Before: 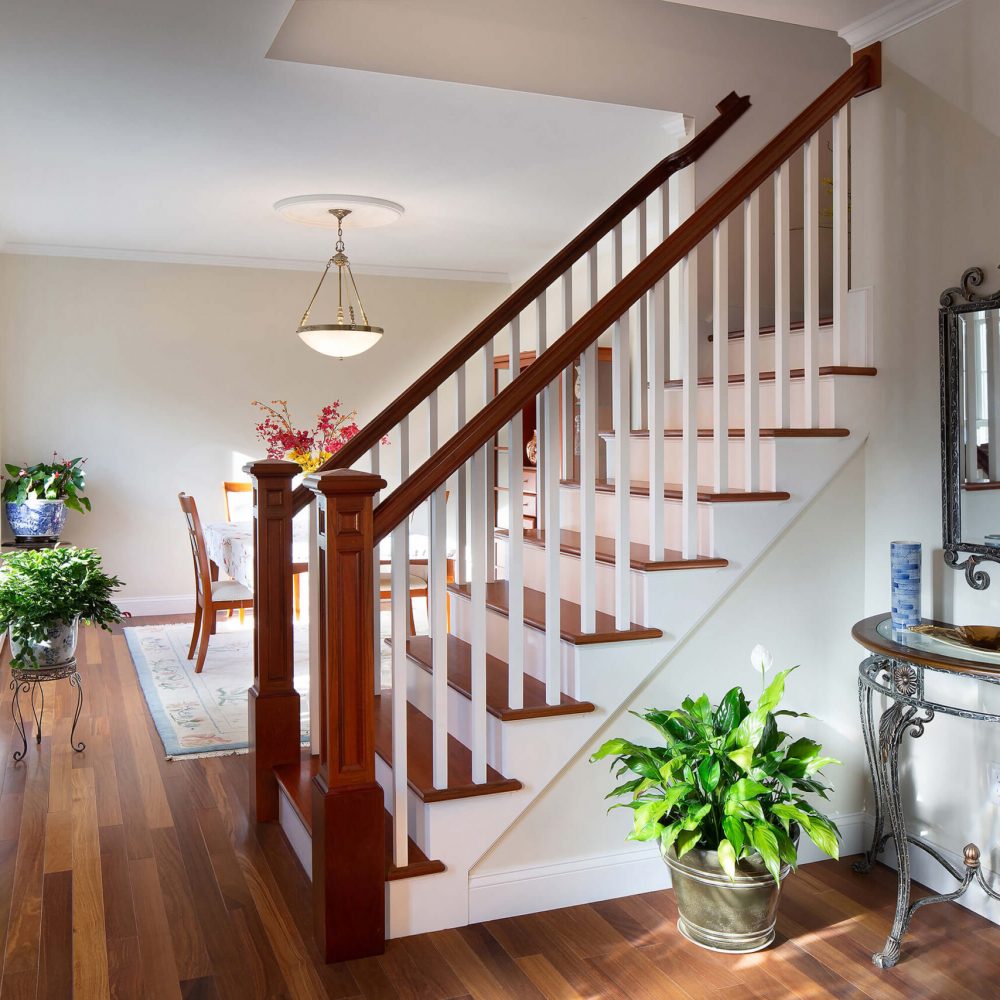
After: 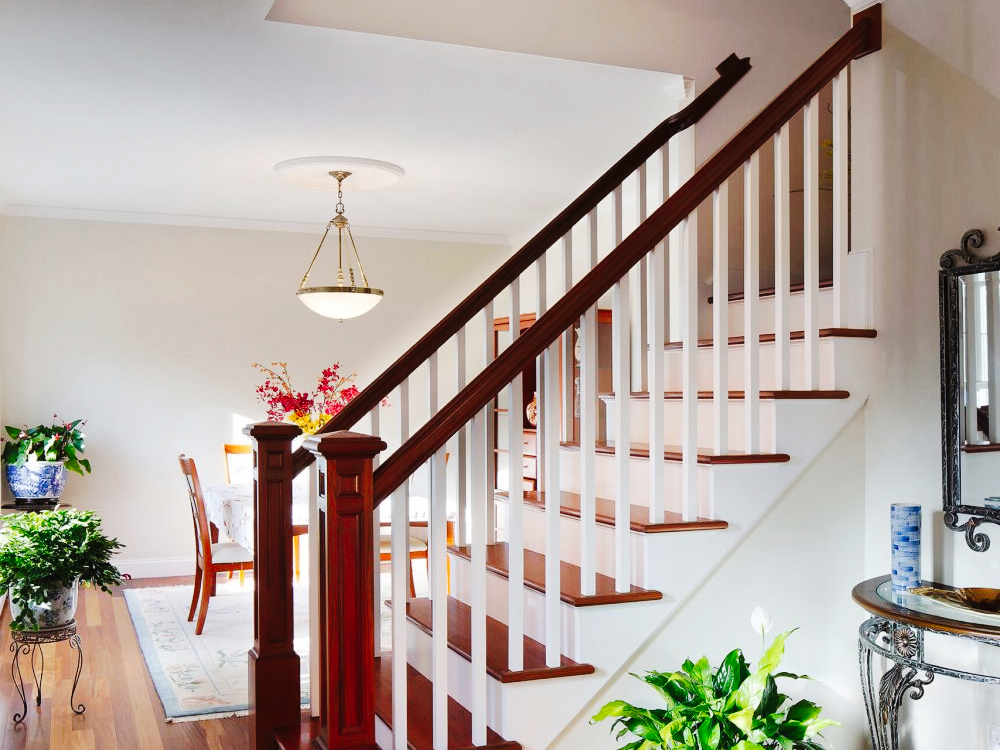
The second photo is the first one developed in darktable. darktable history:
crop: top 3.857%, bottom 21.132%
tone curve: curves: ch0 [(0, 0) (0.003, 0.018) (0.011, 0.021) (0.025, 0.028) (0.044, 0.039) (0.069, 0.05) (0.1, 0.06) (0.136, 0.081) (0.177, 0.117) (0.224, 0.161) (0.277, 0.226) (0.335, 0.315) (0.399, 0.421) (0.468, 0.53) (0.543, 0.627) (0.623, 0.726) (0.709, 0.789) (0.801, 0.859) (0.898, 0.924) (1, 1)], preserve colors none
